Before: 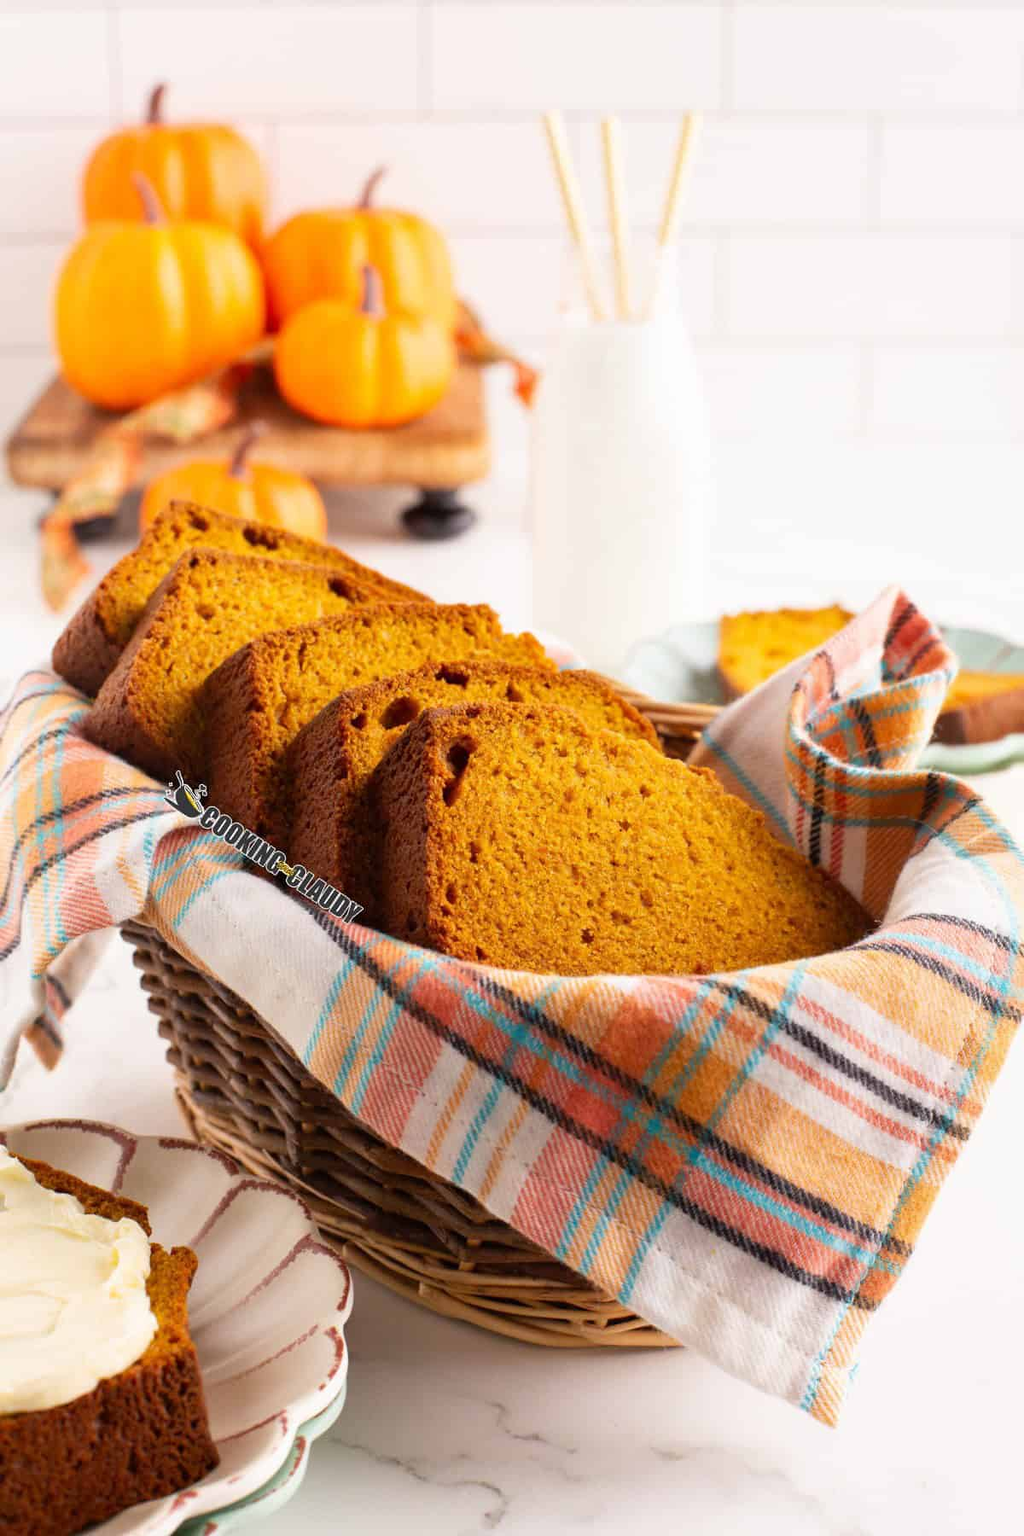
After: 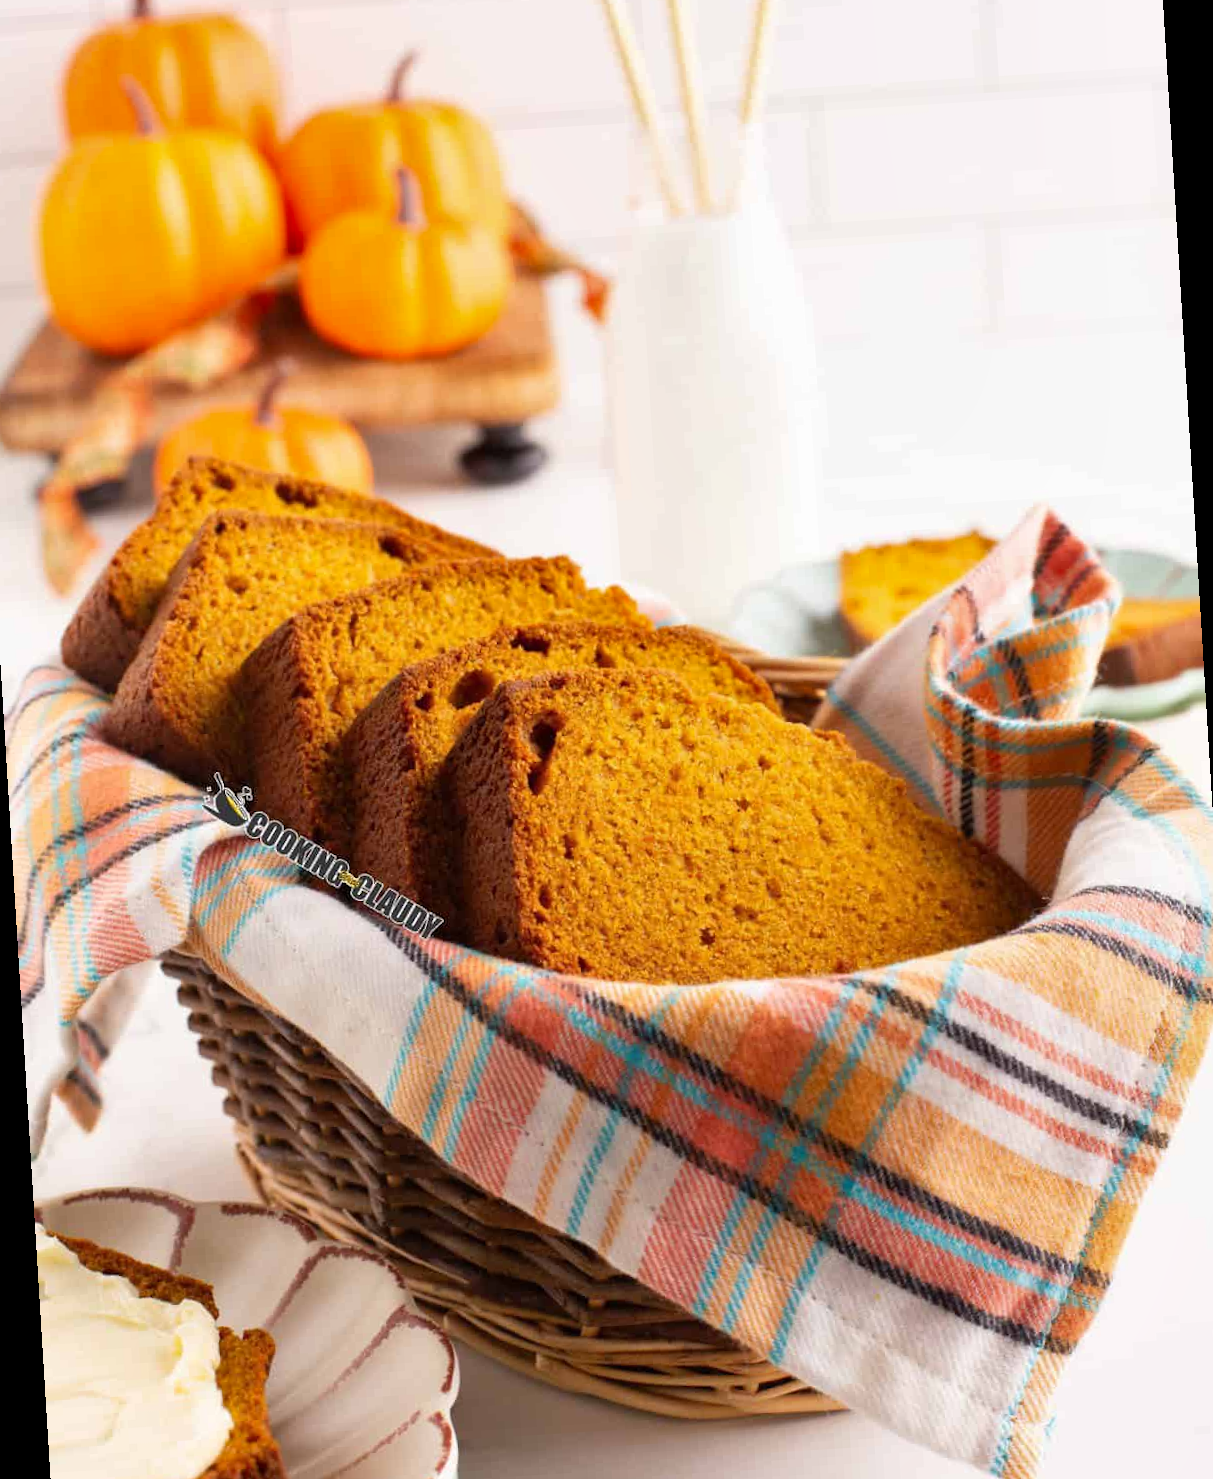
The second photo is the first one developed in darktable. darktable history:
shadows and highlights: shadows 37.27, highlights -28.18, soften with gaussian
crop and rotate: top 2.479%, bottom 3.018%
rotate and perspective: rotation -3.52°, crop left 0.036, crop right 0.964, crop top 0.081, crop bottom 0.919
